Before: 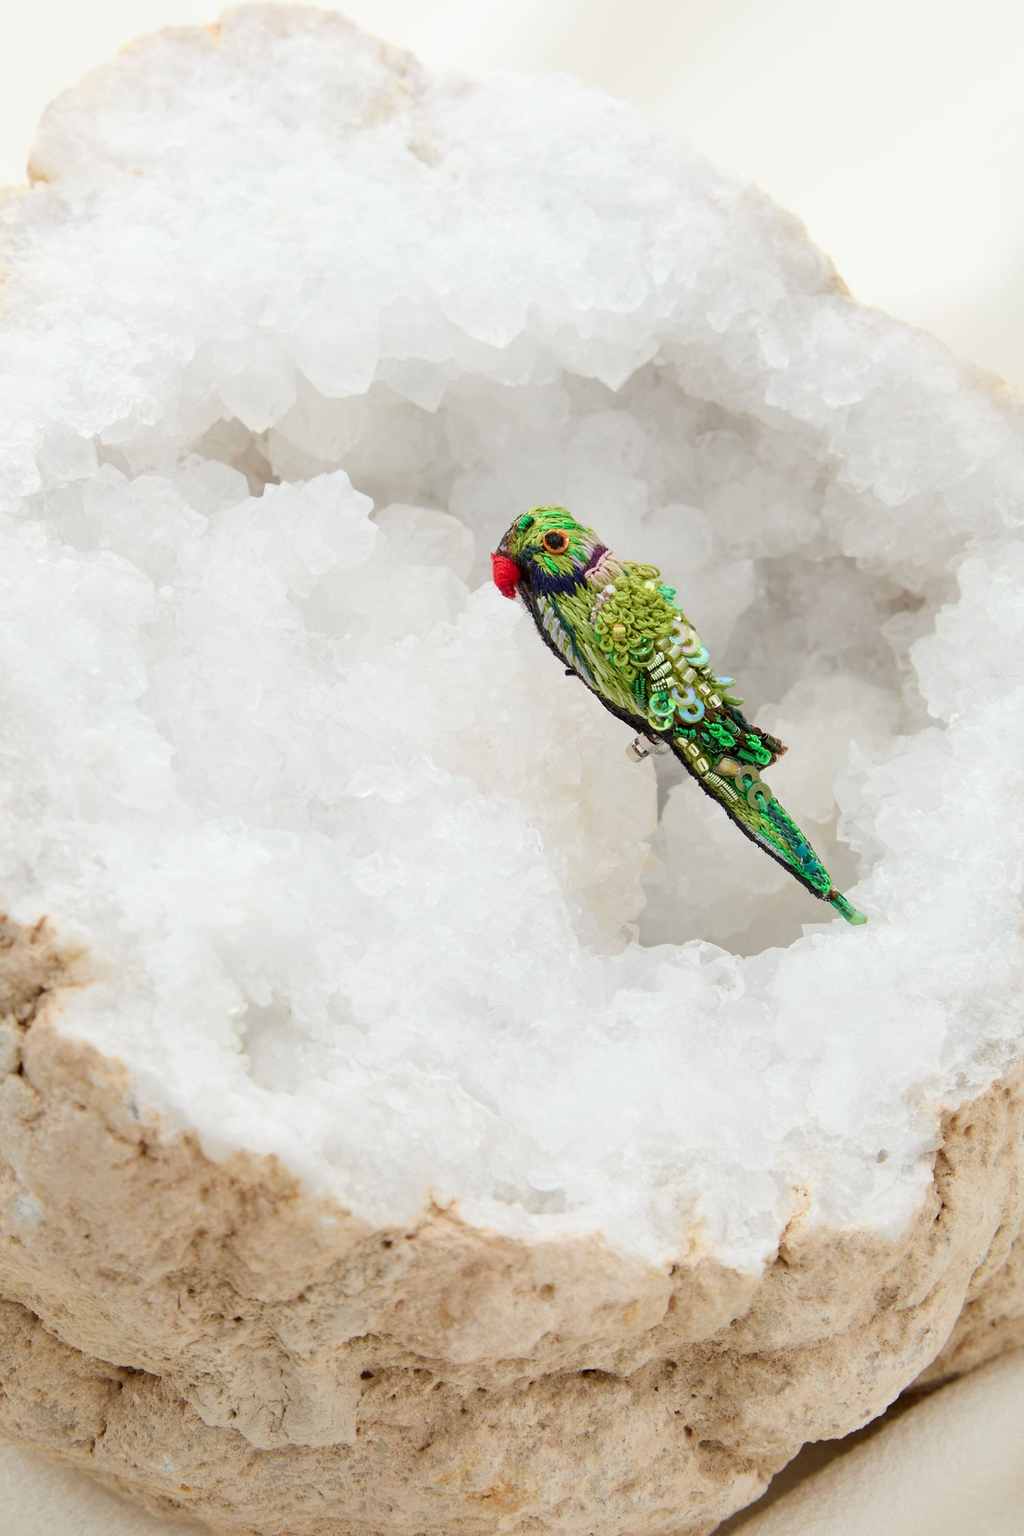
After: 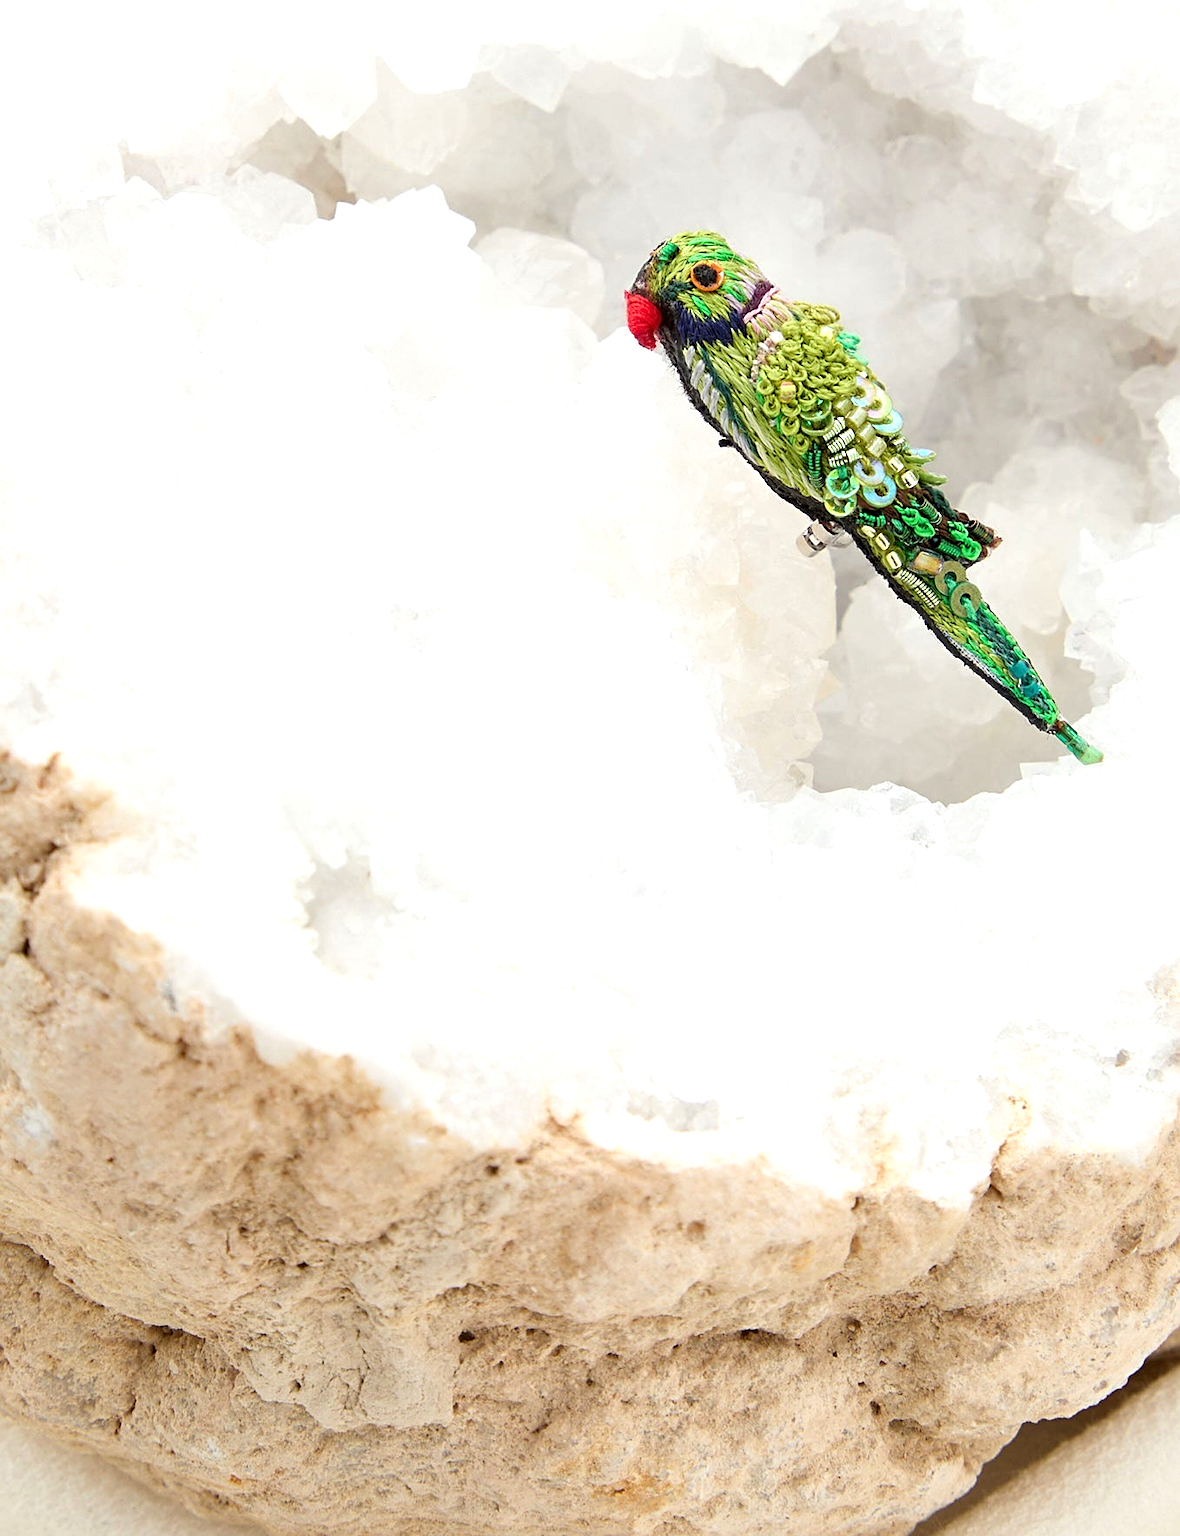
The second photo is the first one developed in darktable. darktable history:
crop: top 21.145%, right 9.316%, bottom 0.214%
exposure: exposure 0.504 EV, compensate exposure bias true, compensate highlight preservation false
sharpen: amount 0.493
